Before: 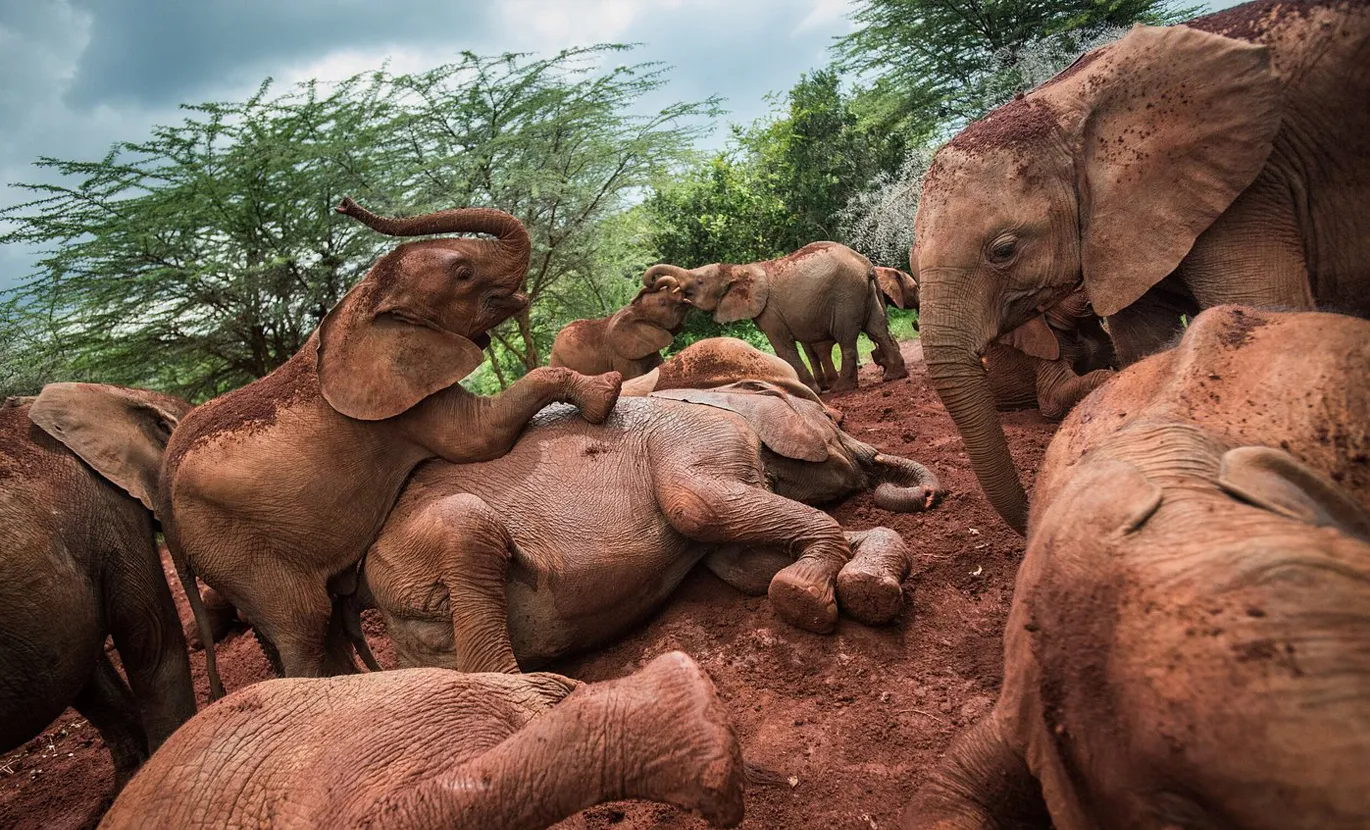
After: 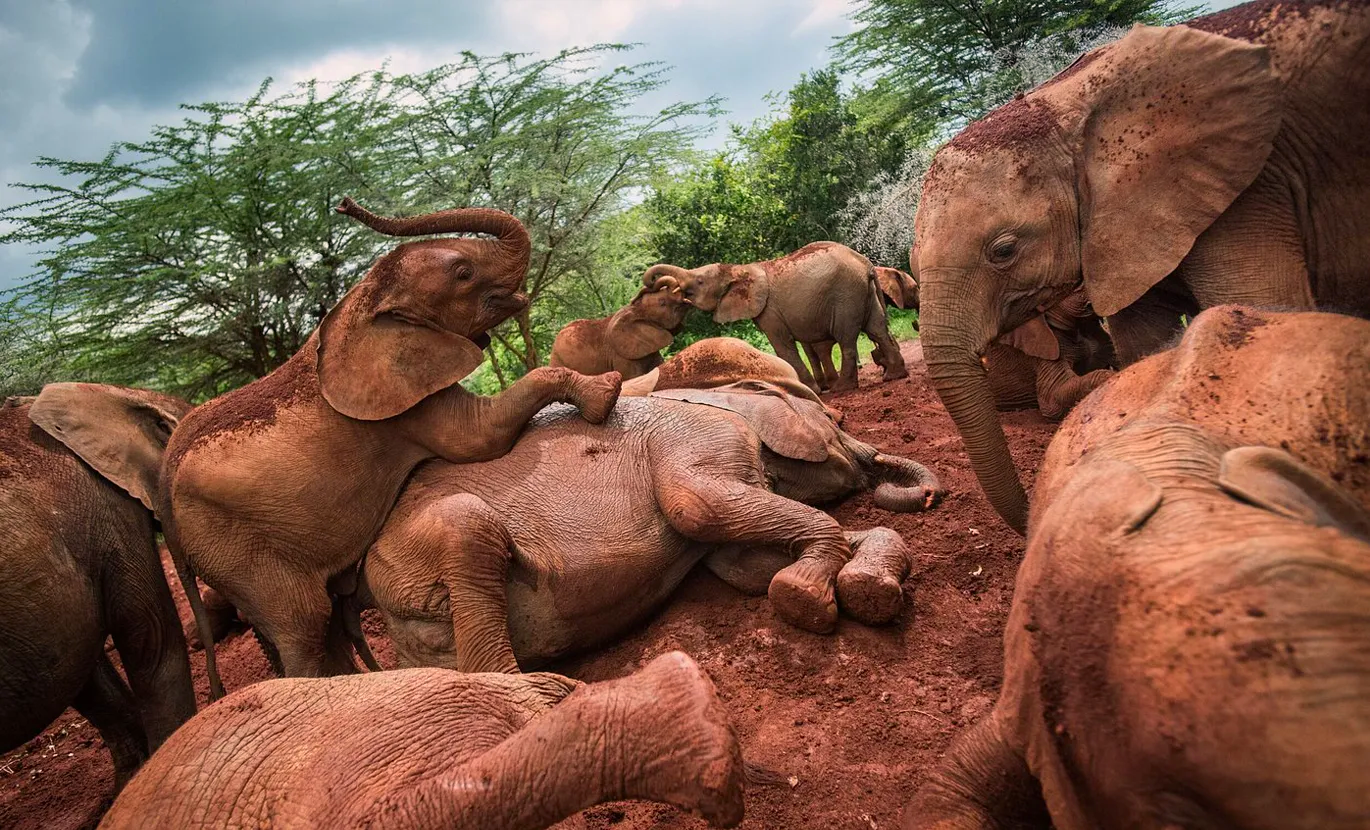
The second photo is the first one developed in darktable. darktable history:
color correction: highlights a* 3.48, highlights b* 2, saturation 1.16
